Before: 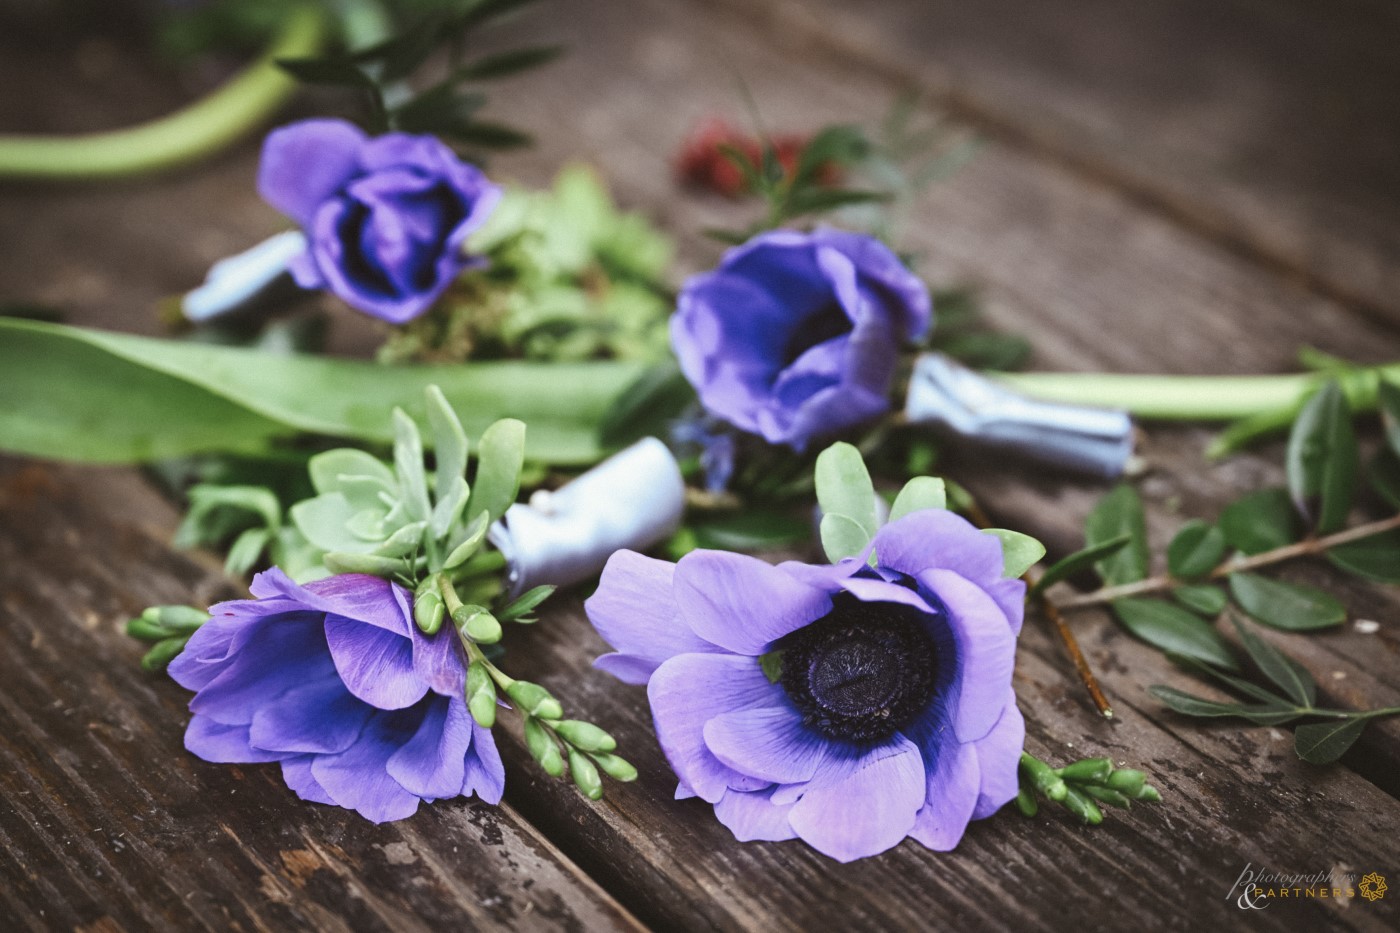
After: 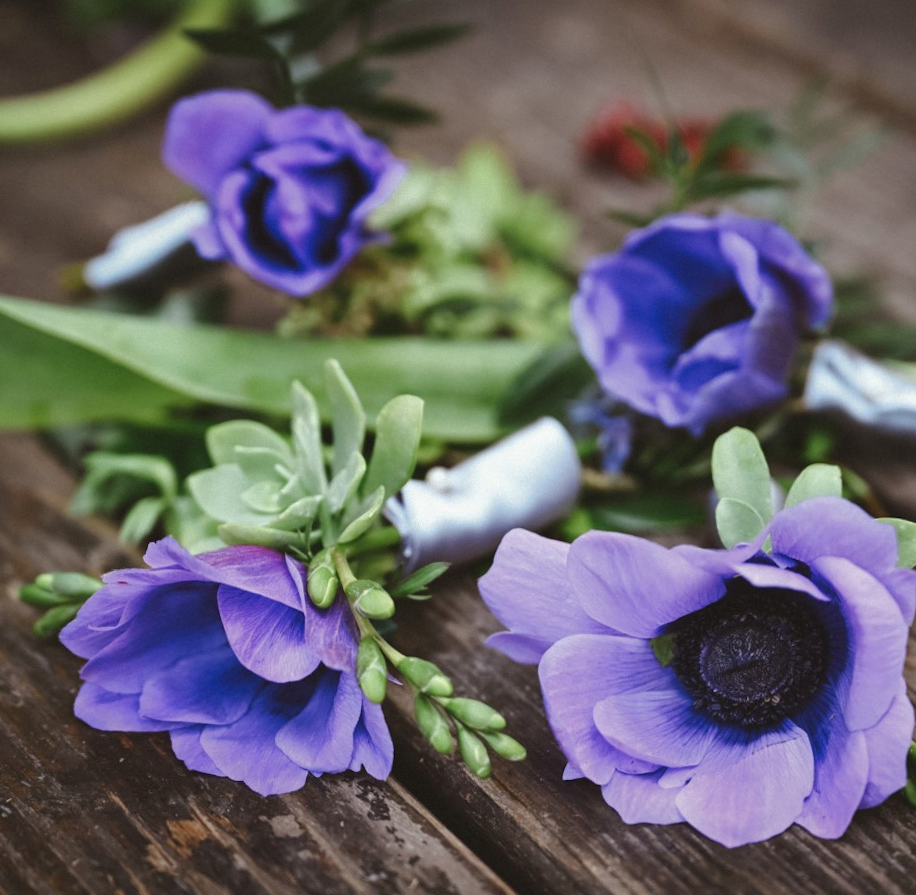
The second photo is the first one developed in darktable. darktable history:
base curve: curves: ch0 [(0, 0) (0.826, 0.587) (1, 1)]
shadows and highlights: shadows 20.55, highlights -20.99, soften with gaussian
rotate and perspective: rotation 1.57°, crop left 0.018, crop right 0.982, crop top 0.039, crop bottom 0.961
contrast brightness saturation: contrast 0.2, brightness 0.16, saturation 0.22
crop and rotate: left 6.617%, right 26.717%
